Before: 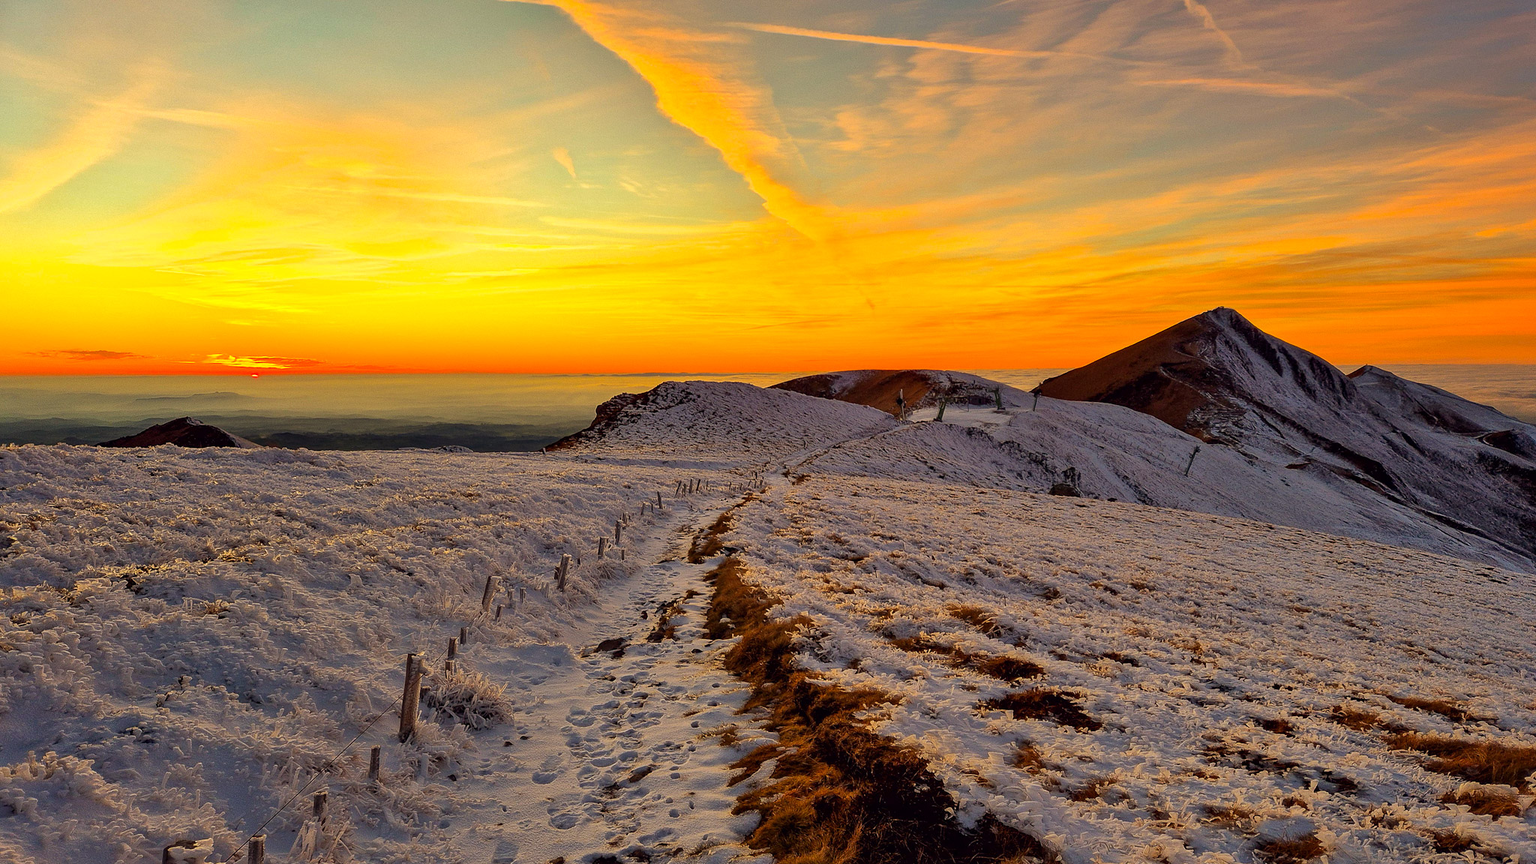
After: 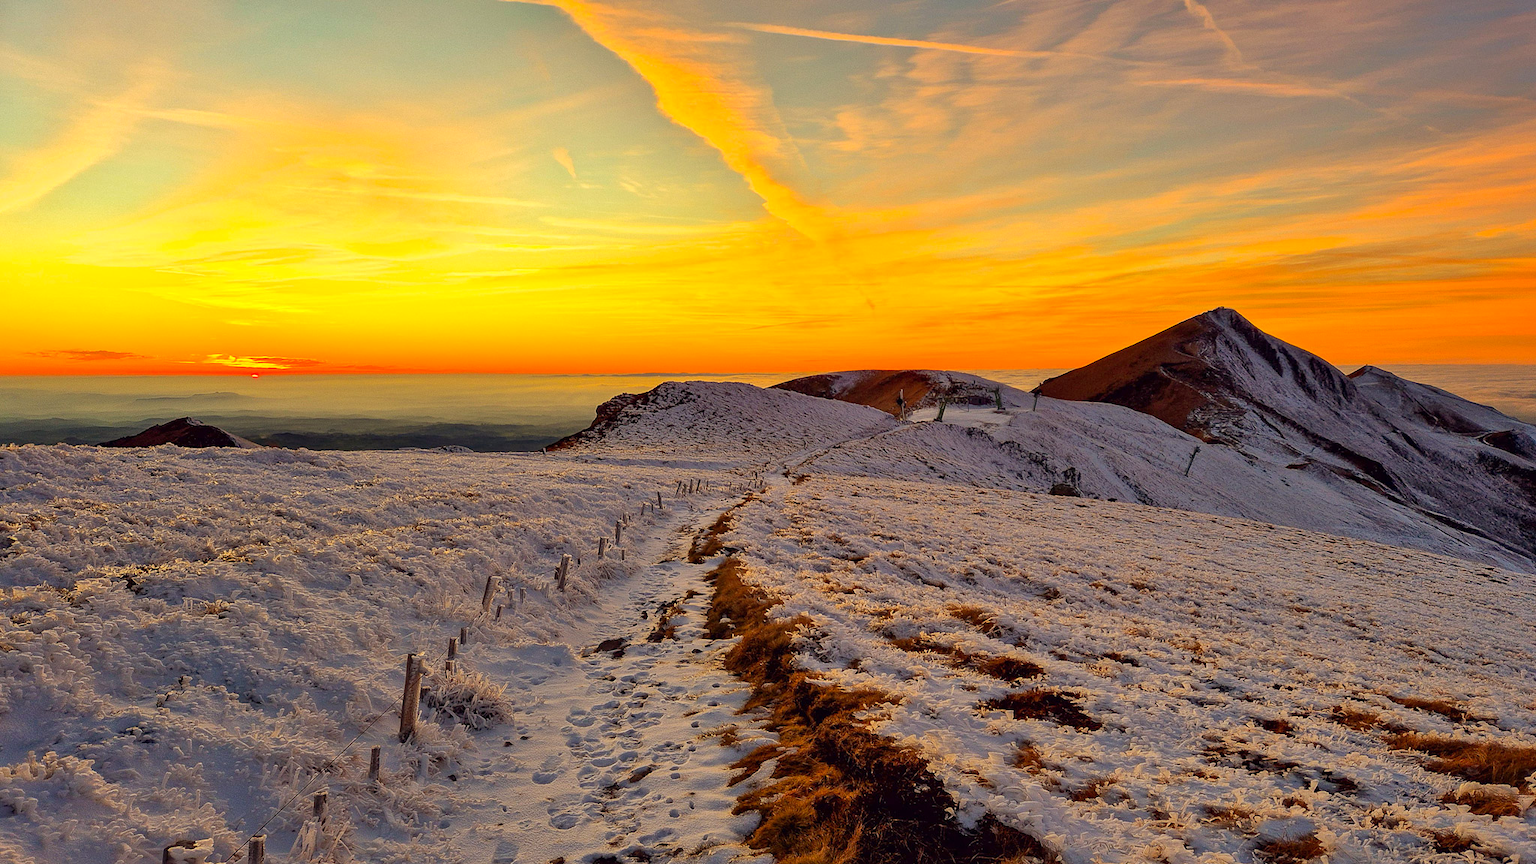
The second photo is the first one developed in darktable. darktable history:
levels: levels [0, 0.478, 1]
